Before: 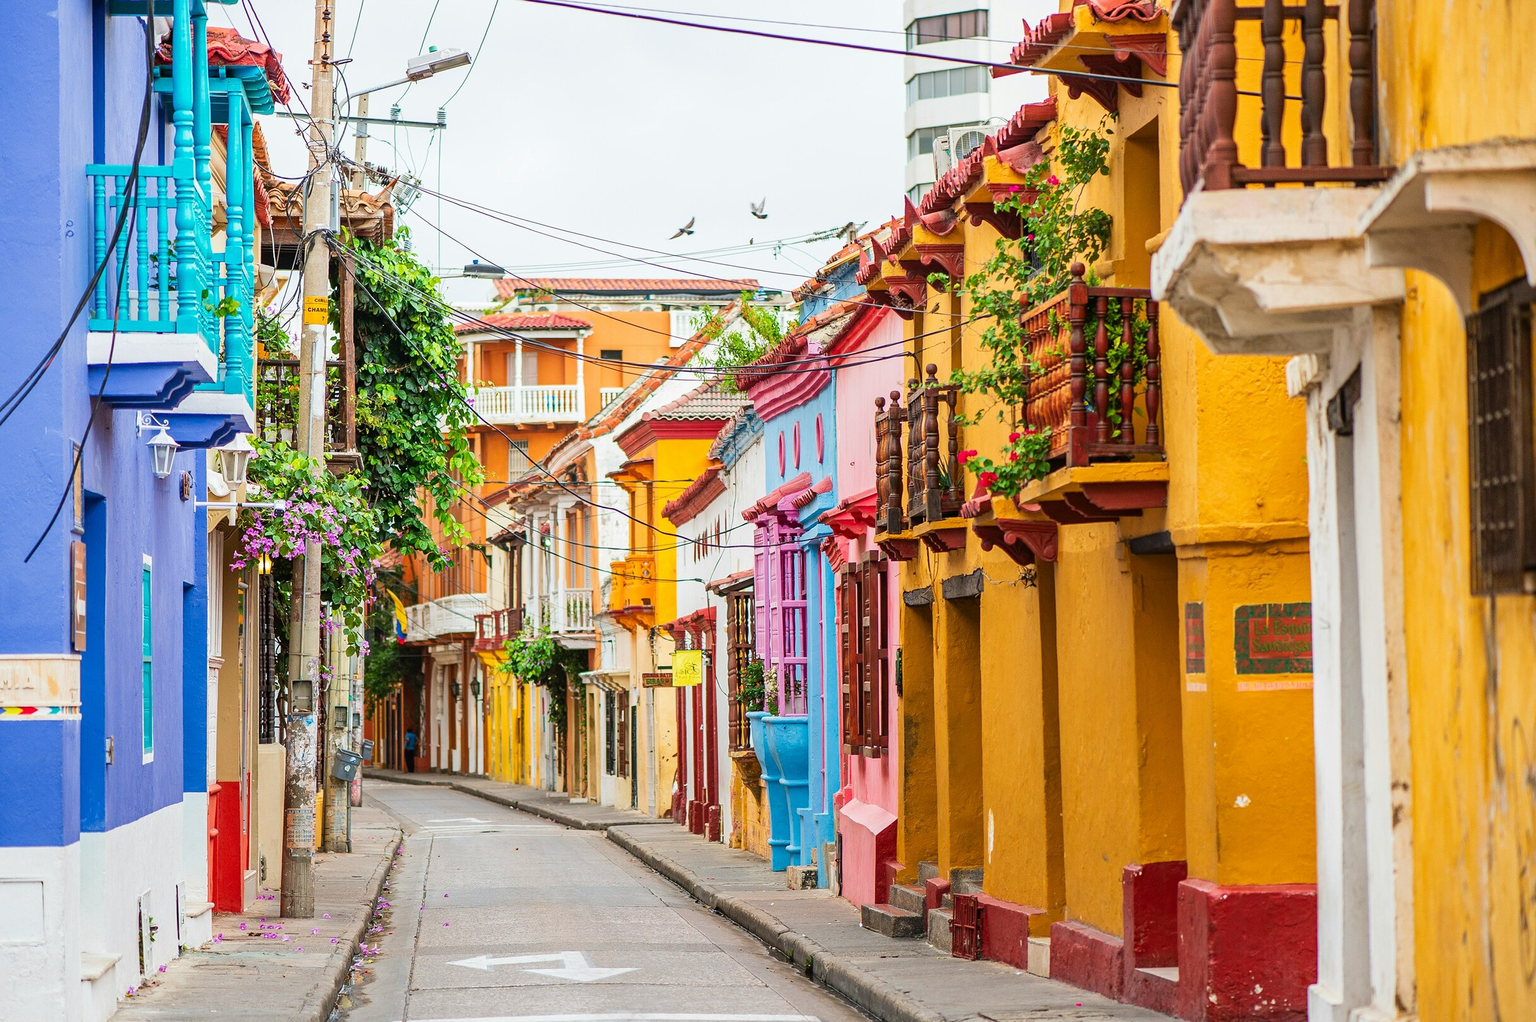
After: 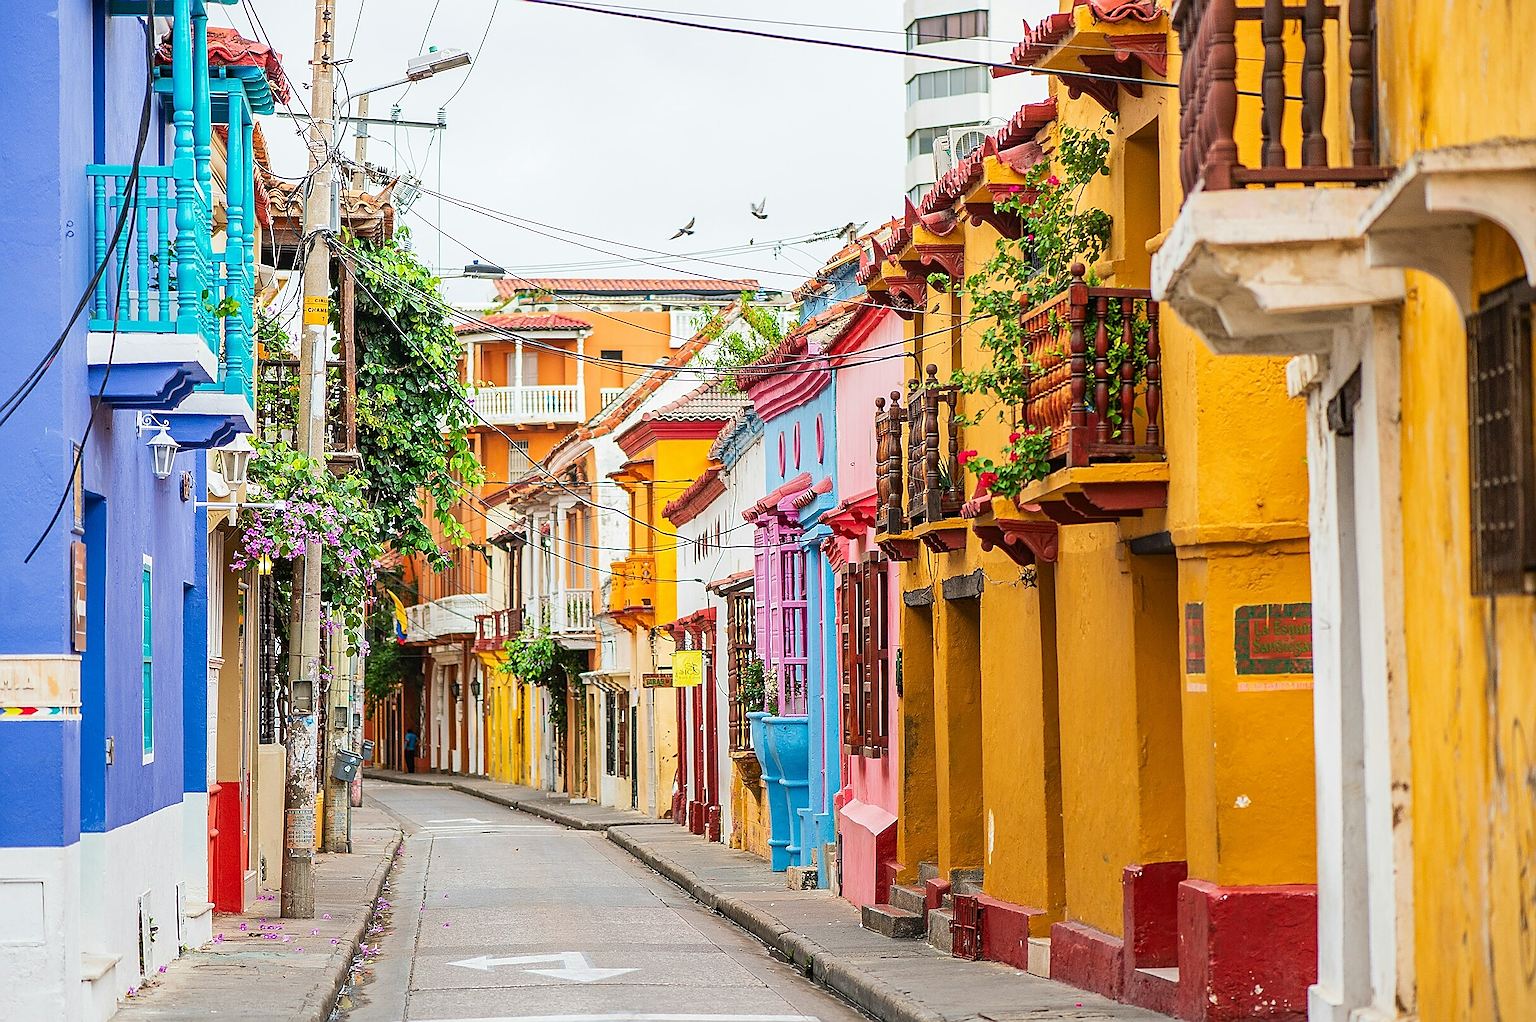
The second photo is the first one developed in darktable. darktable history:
sharpen: radius 1.389, amount 1.25, threshold 0.839
